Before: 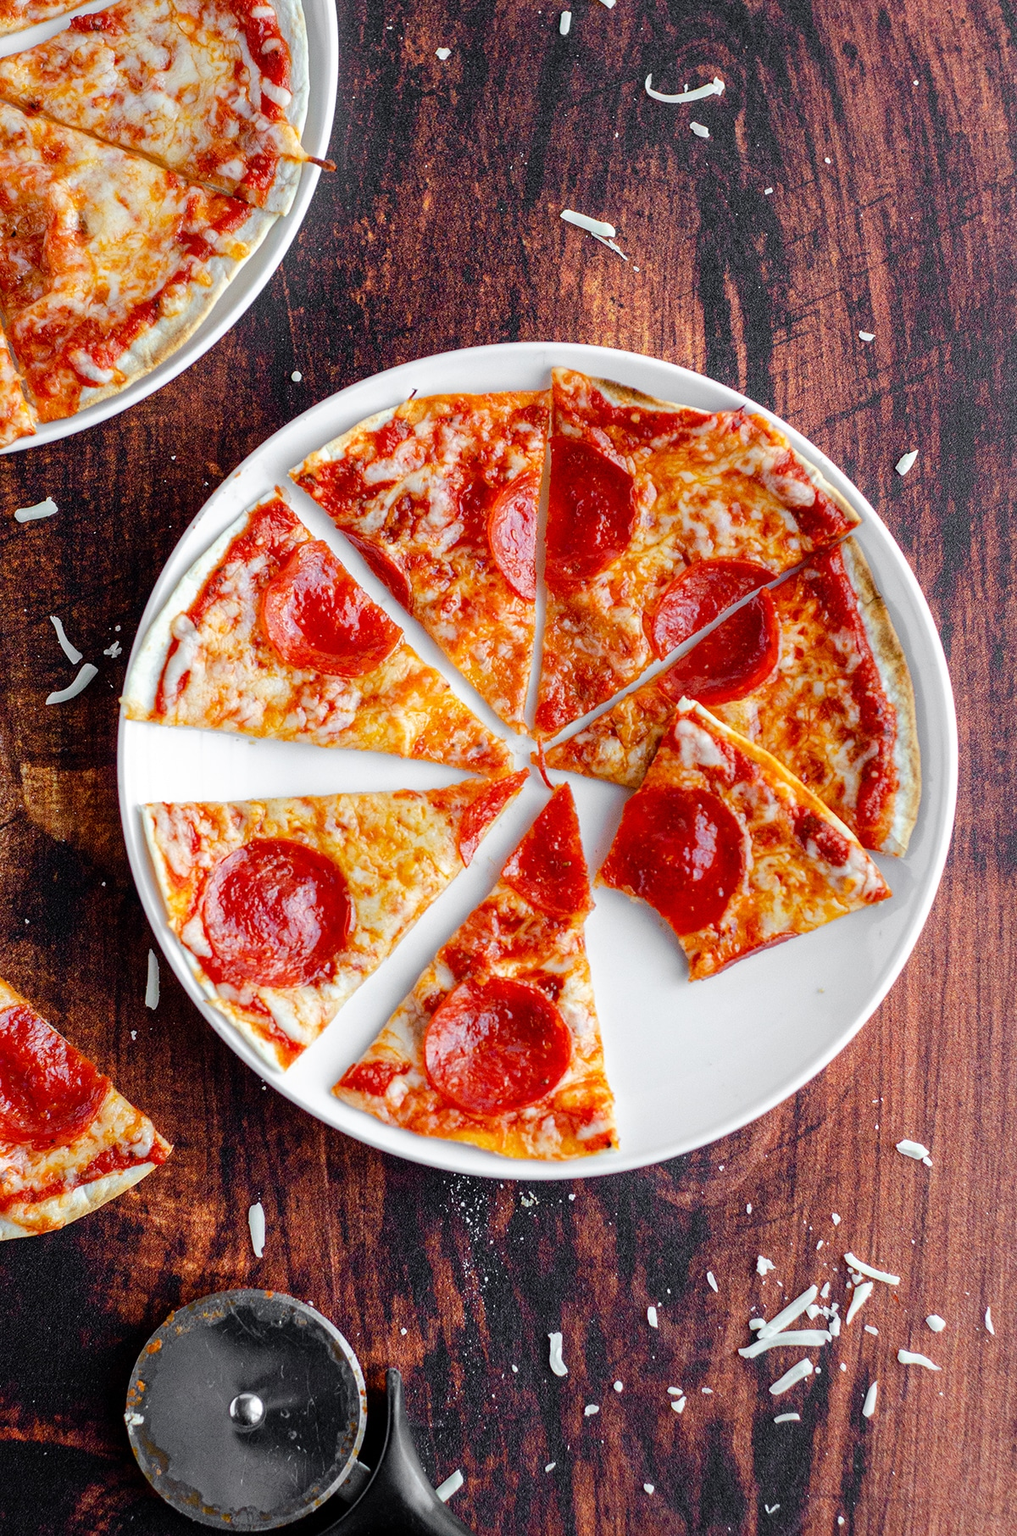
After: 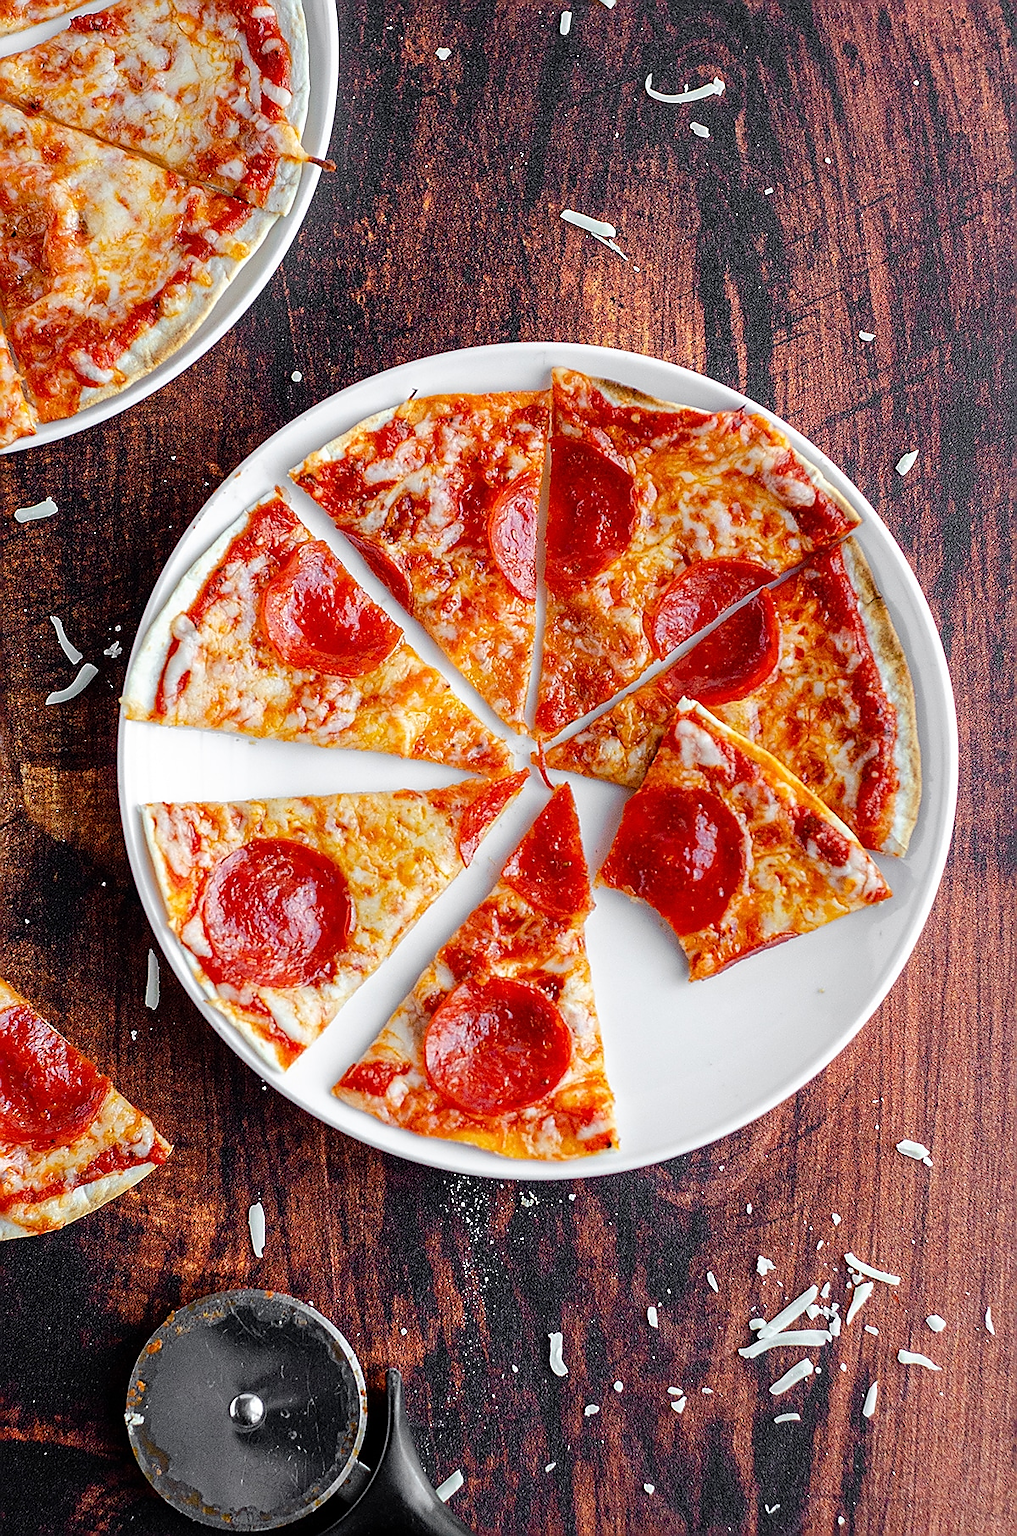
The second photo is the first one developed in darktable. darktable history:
sharpen: radius 1.383, amount 1.255, threshold 0.845
